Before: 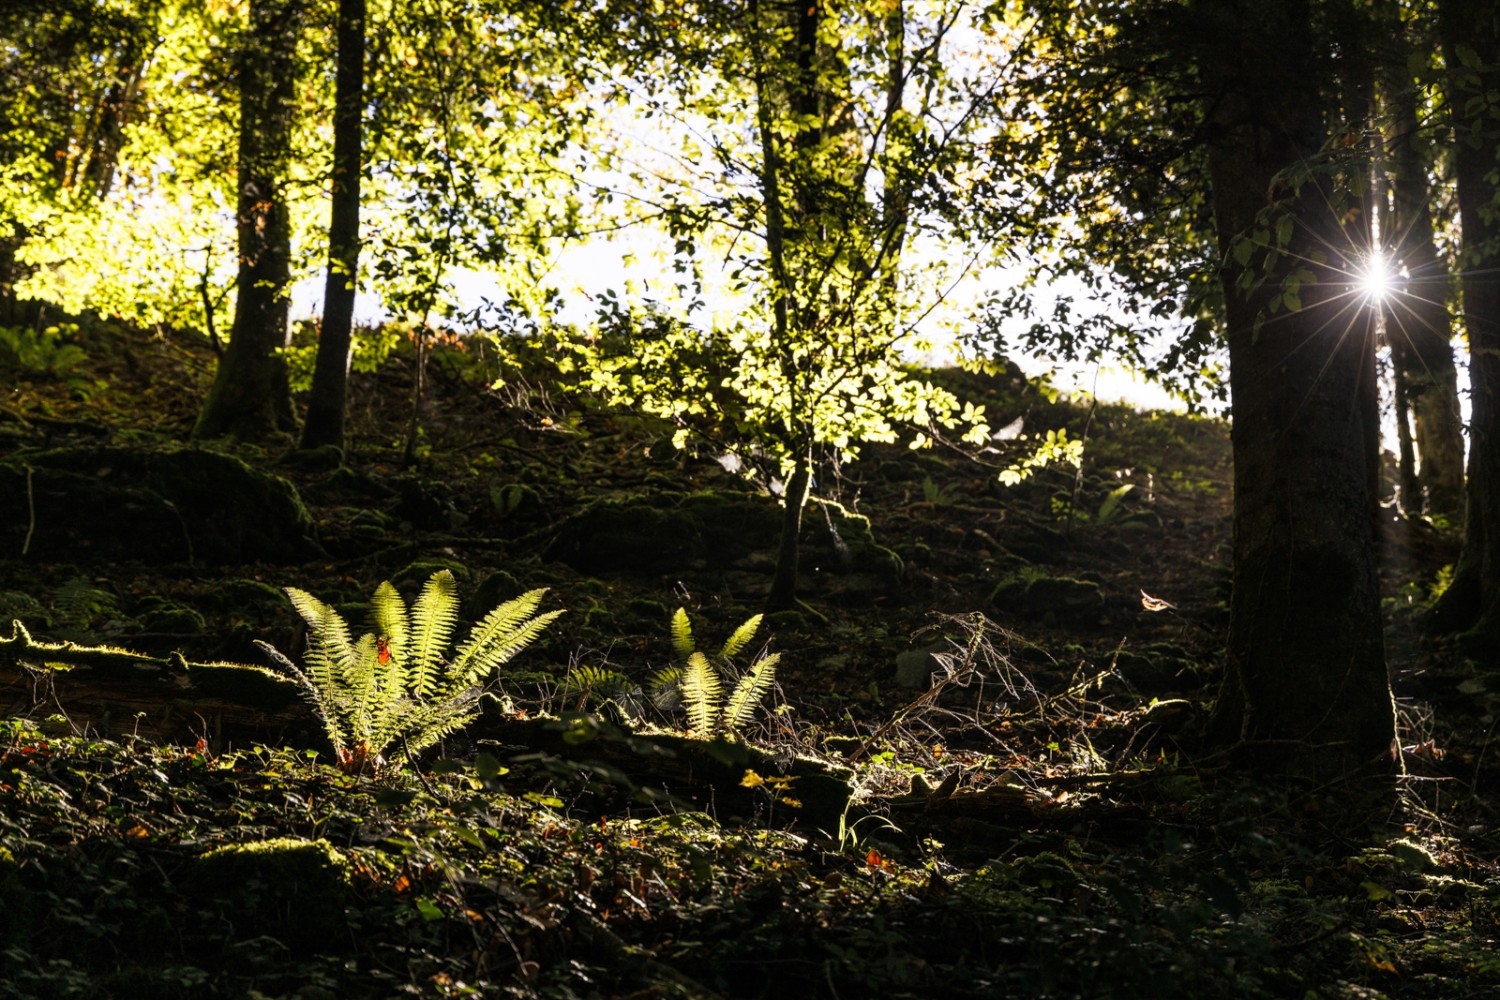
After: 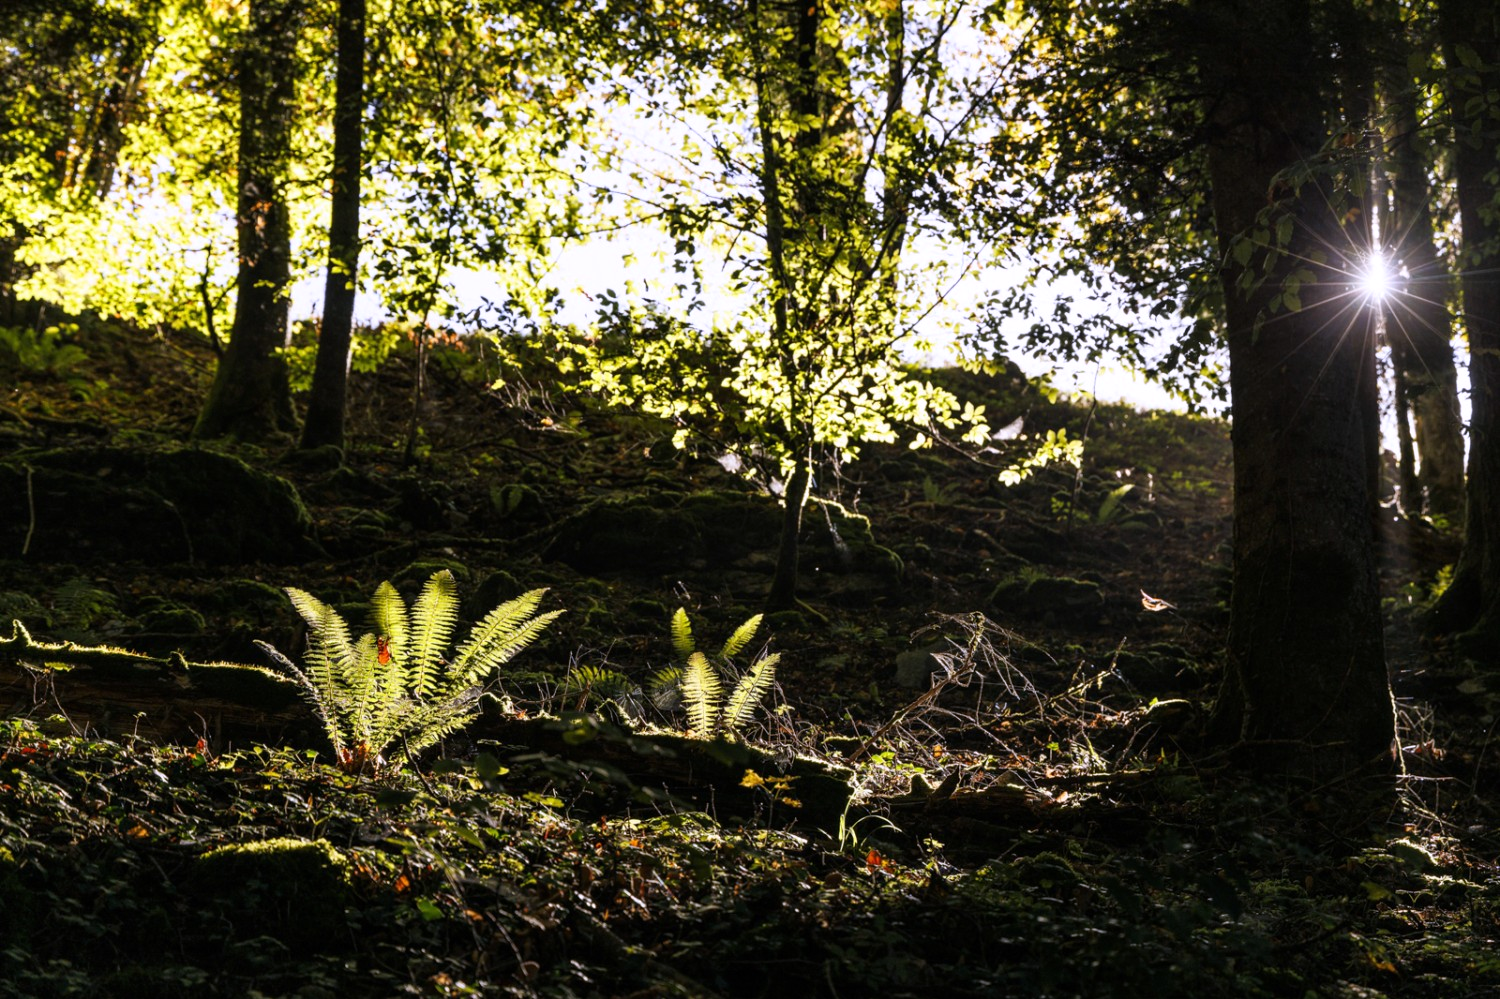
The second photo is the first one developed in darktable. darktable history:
crop: bottom 0.071%
white balance: red 1.004, blue 1.096
